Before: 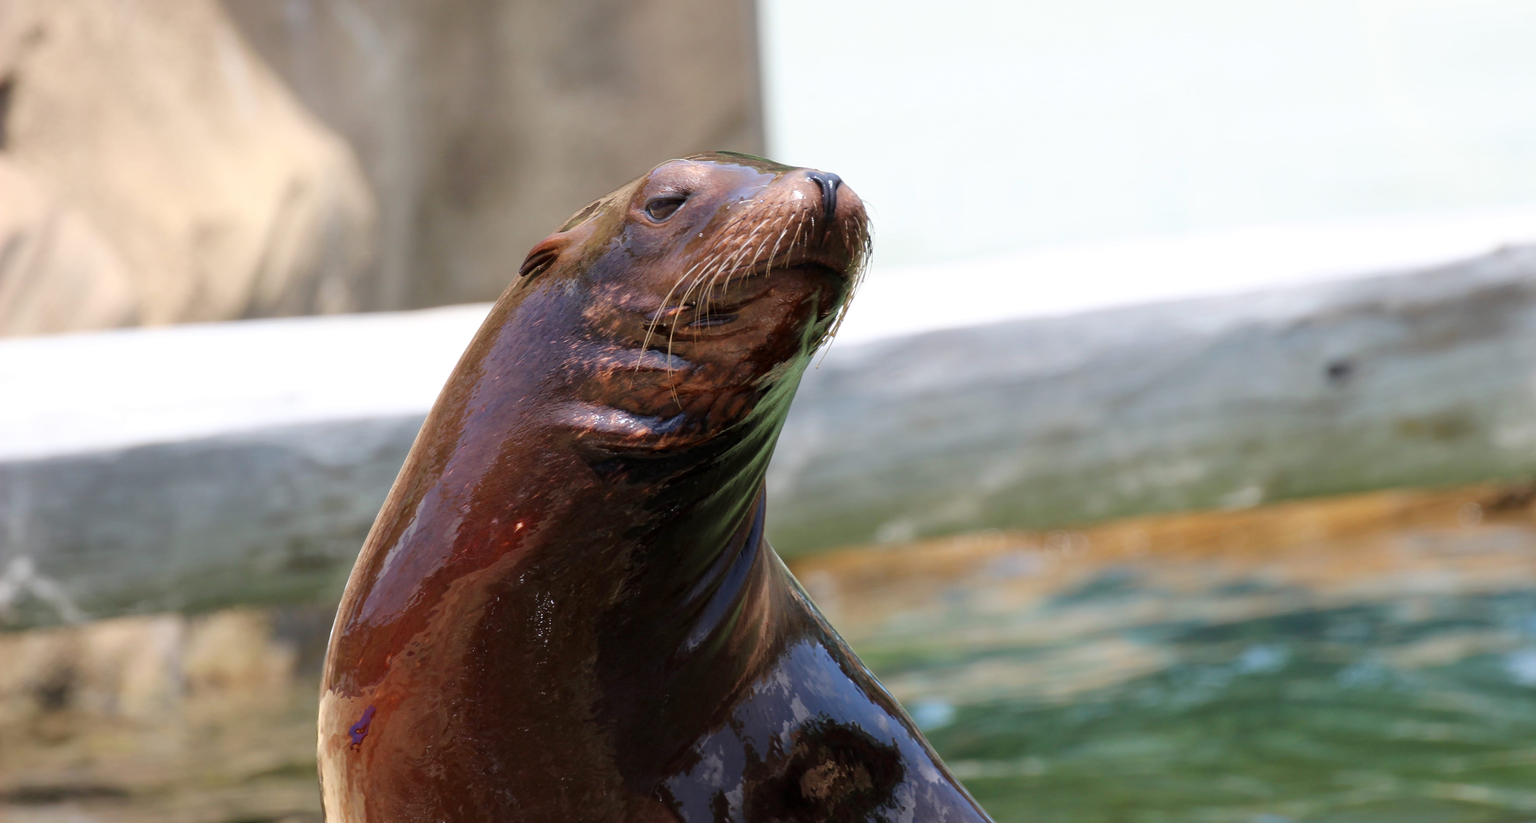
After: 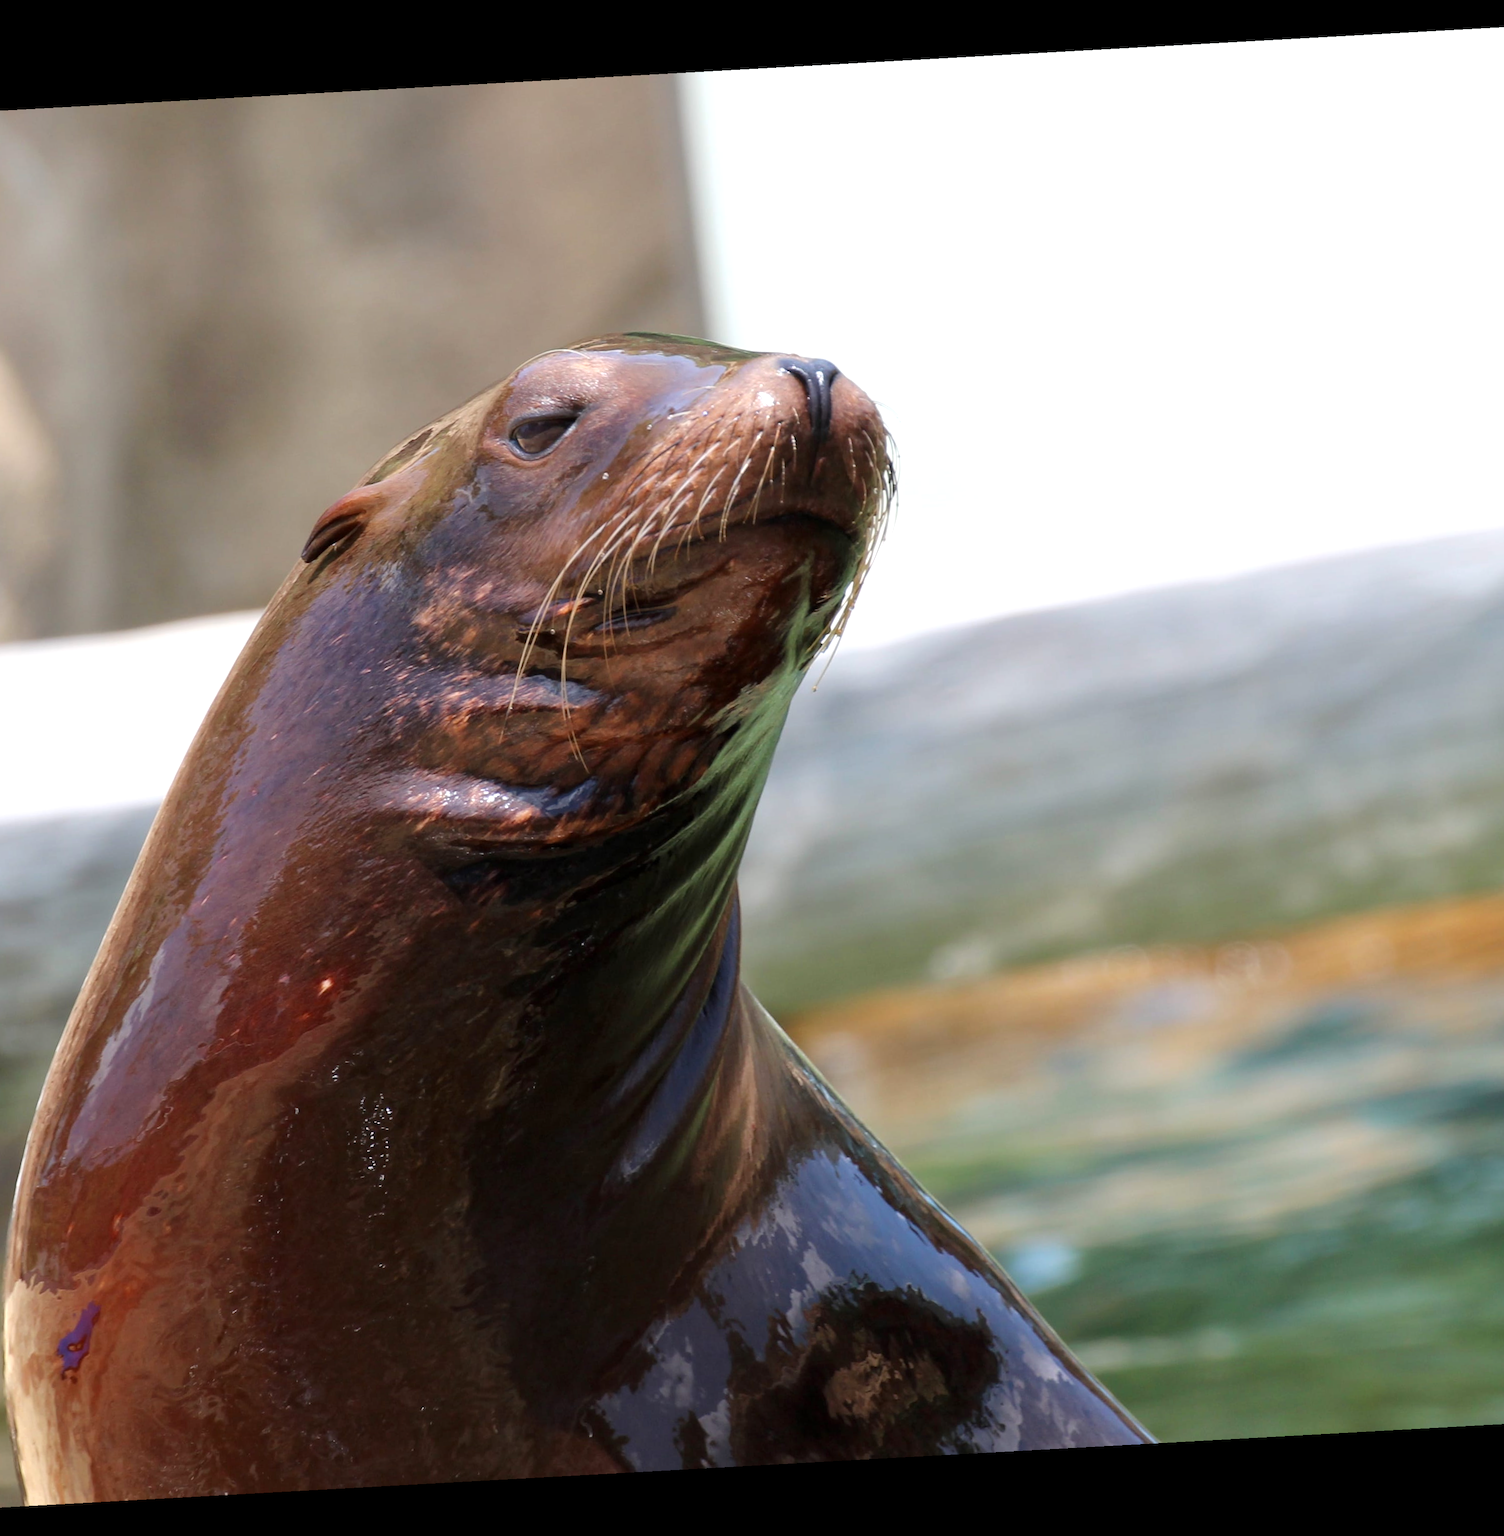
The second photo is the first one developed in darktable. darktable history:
crop and rotate: left 22.516%, right 21.234%
rotate and perspective: rotation -3.18°, automatic cropping off
exposure: exposure 0.2 EV, compensate highlight preservation false
